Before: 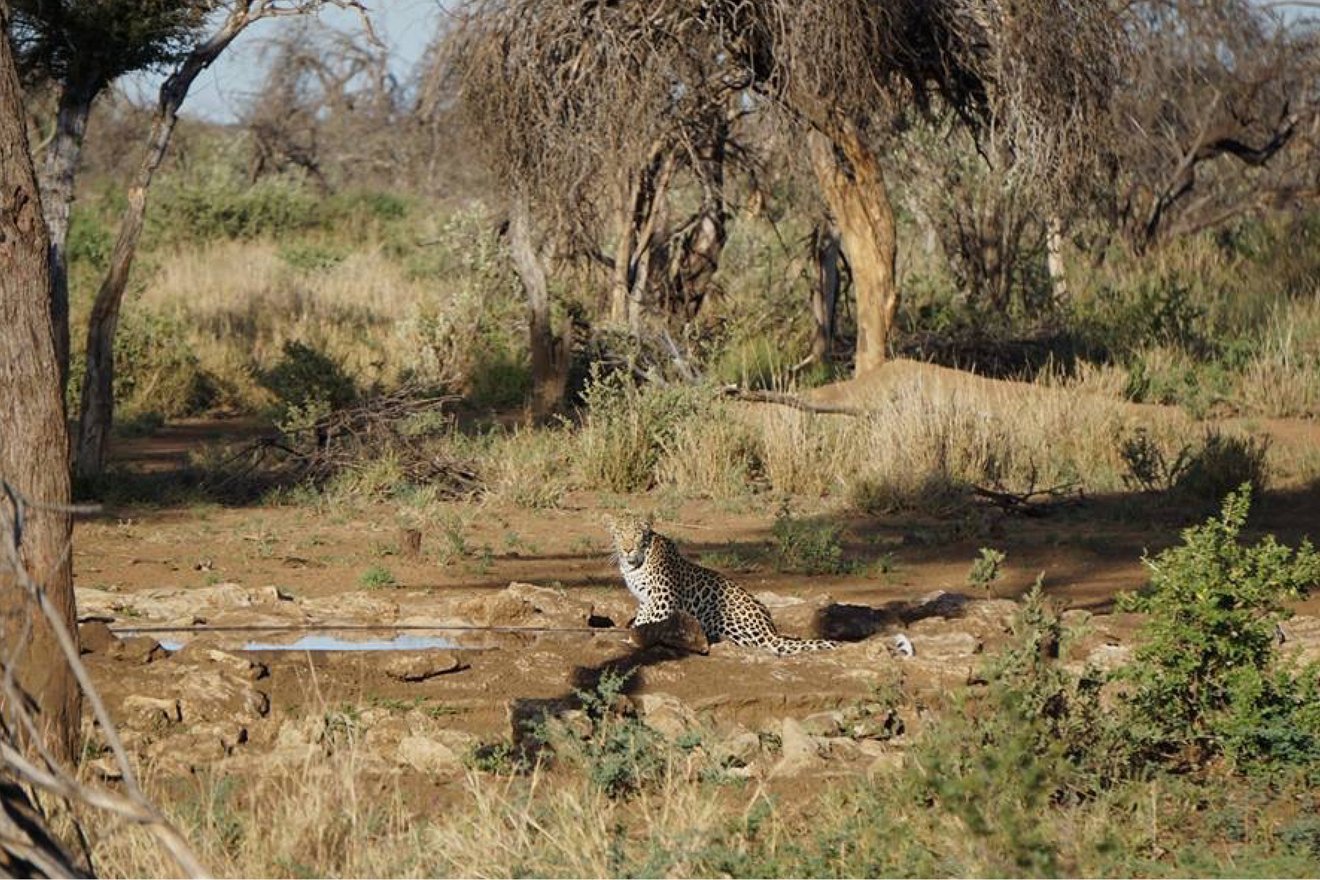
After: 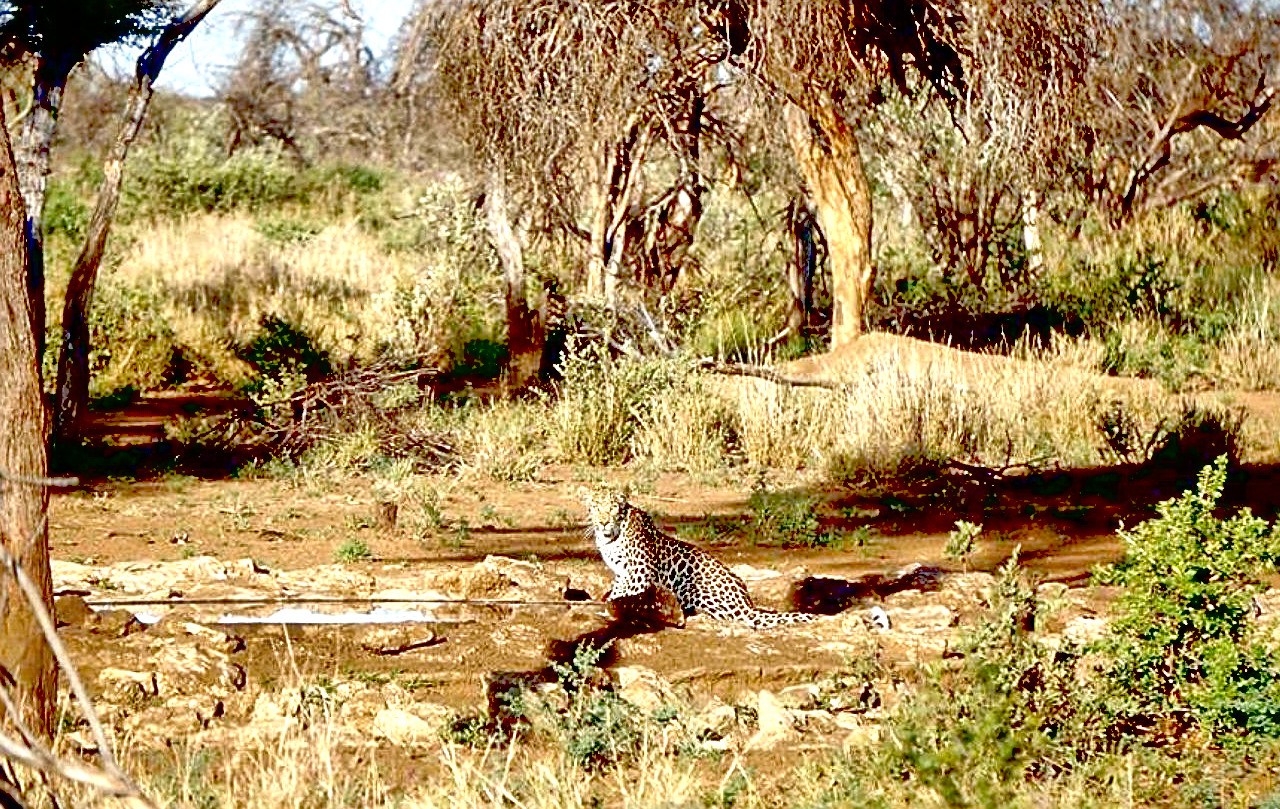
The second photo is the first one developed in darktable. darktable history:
tone equalizer: -7 EV 0.144 EV, -6 EV 0.576 EV, -5 EV 1.18 EV, -4 EV 1.36 EV, -3 EV 1.18 EV, -2 EV 0.6 EV, -1 EV 0.155 EV
crop: left 1.887%, top 3.156%, right 1.069%, bottom 4.826%
exposure: black level correction 0.036, exposure 0.903 EV, compensate exposure bias true, compensate highlight preservation false
local contrast: mode bilateral grid, contrast 25, coarseness 61, detail 152%, midtone range 0.2
sharpen: on, module defaults
